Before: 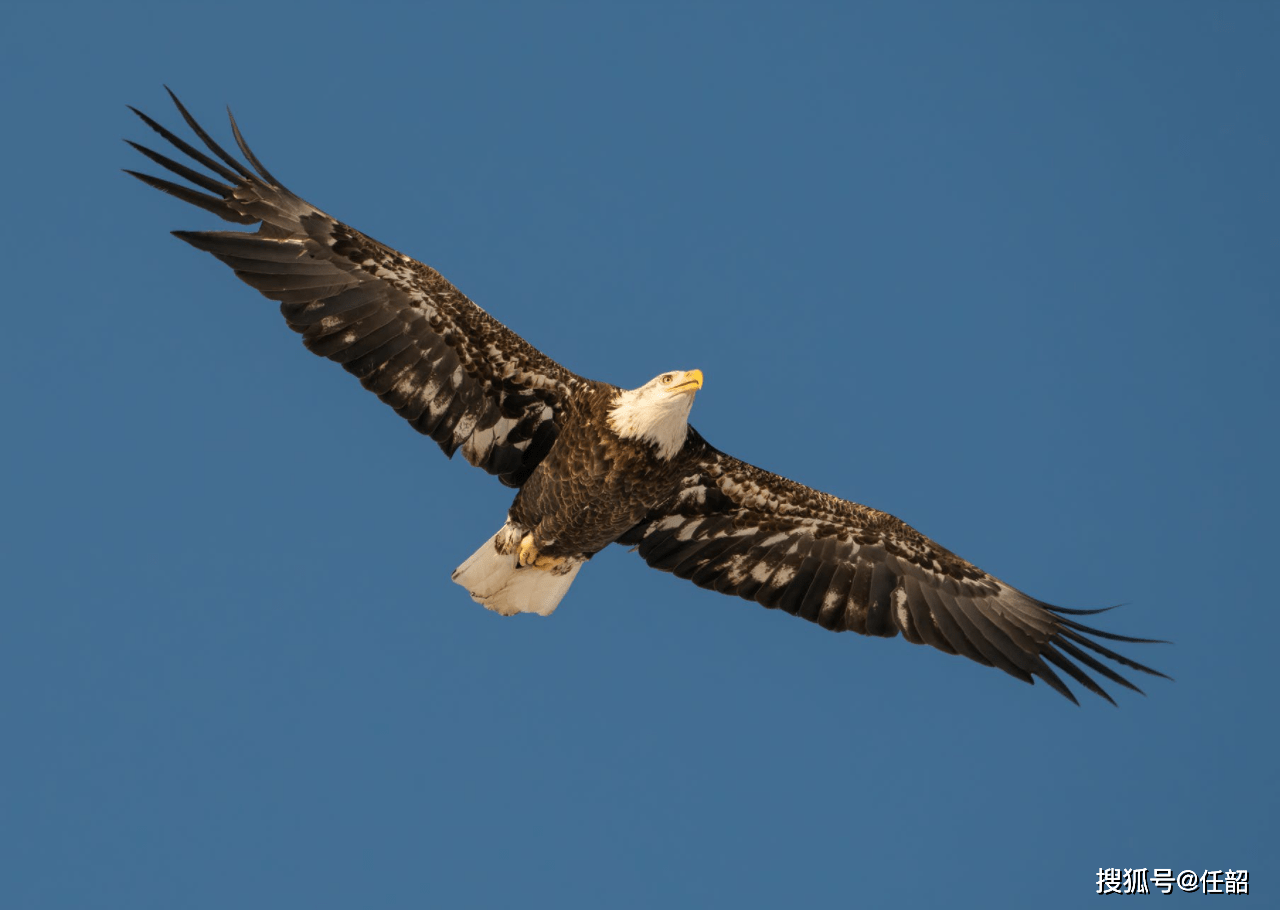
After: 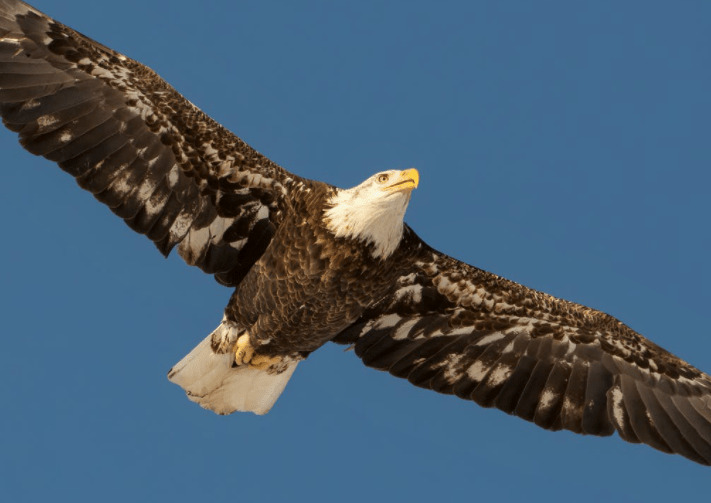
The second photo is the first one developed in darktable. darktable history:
tone equalizer: on, module defaults
color correction: highlights a* -2.95, highlights b* -2.49, shadows a* 2.35, shadows b* 2.68
crop and rotate: left 22.189%, top 22.122%, right 22.196%, bottom 22.506%
